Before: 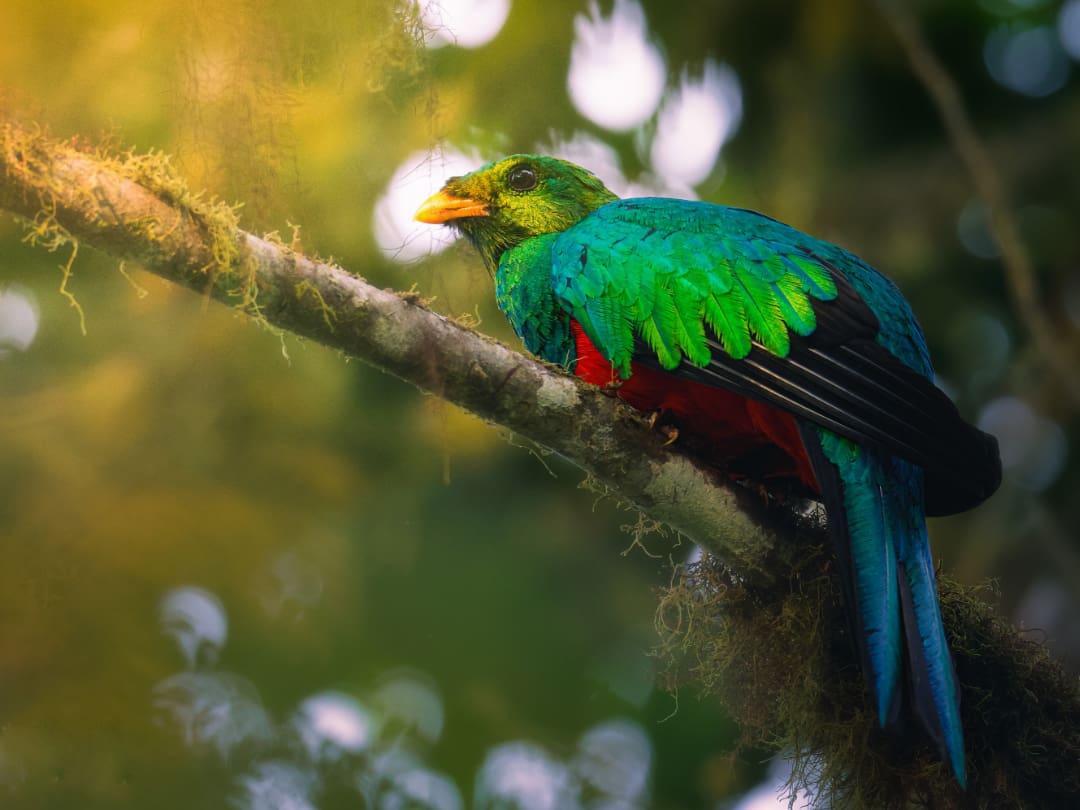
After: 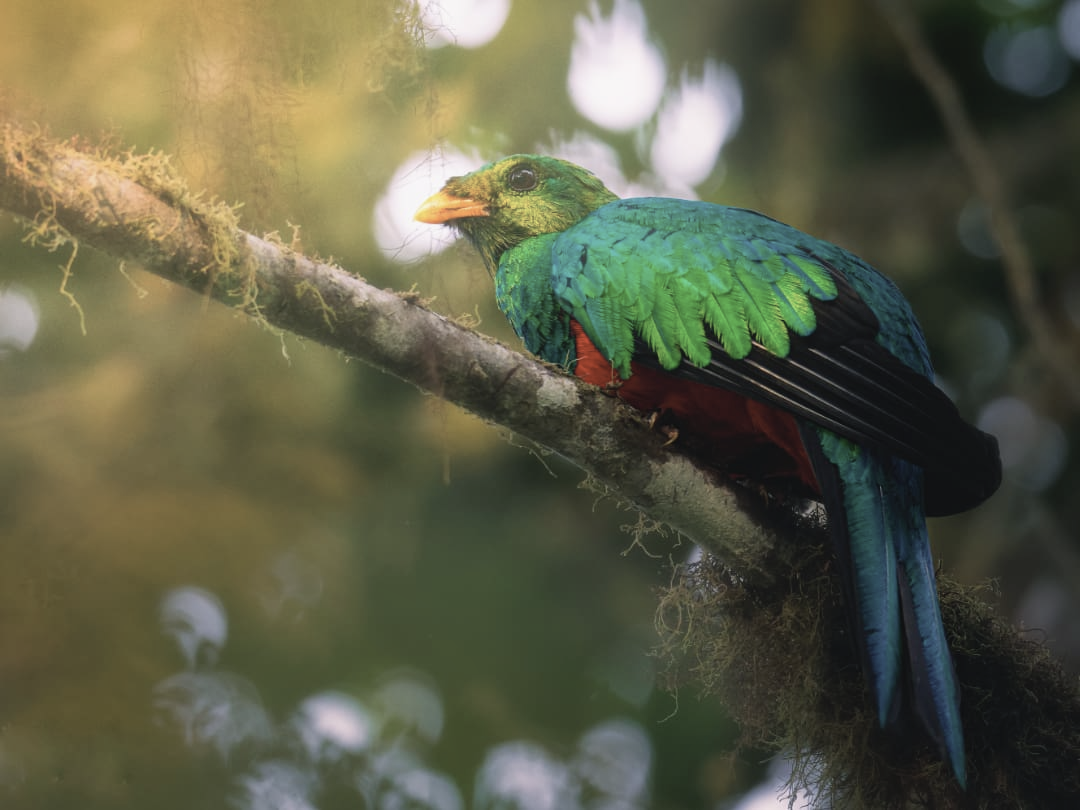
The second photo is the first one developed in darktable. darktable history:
contrast brightness saturation: contrast -0.05, saturation -0.41
bloom: on, module defaults
